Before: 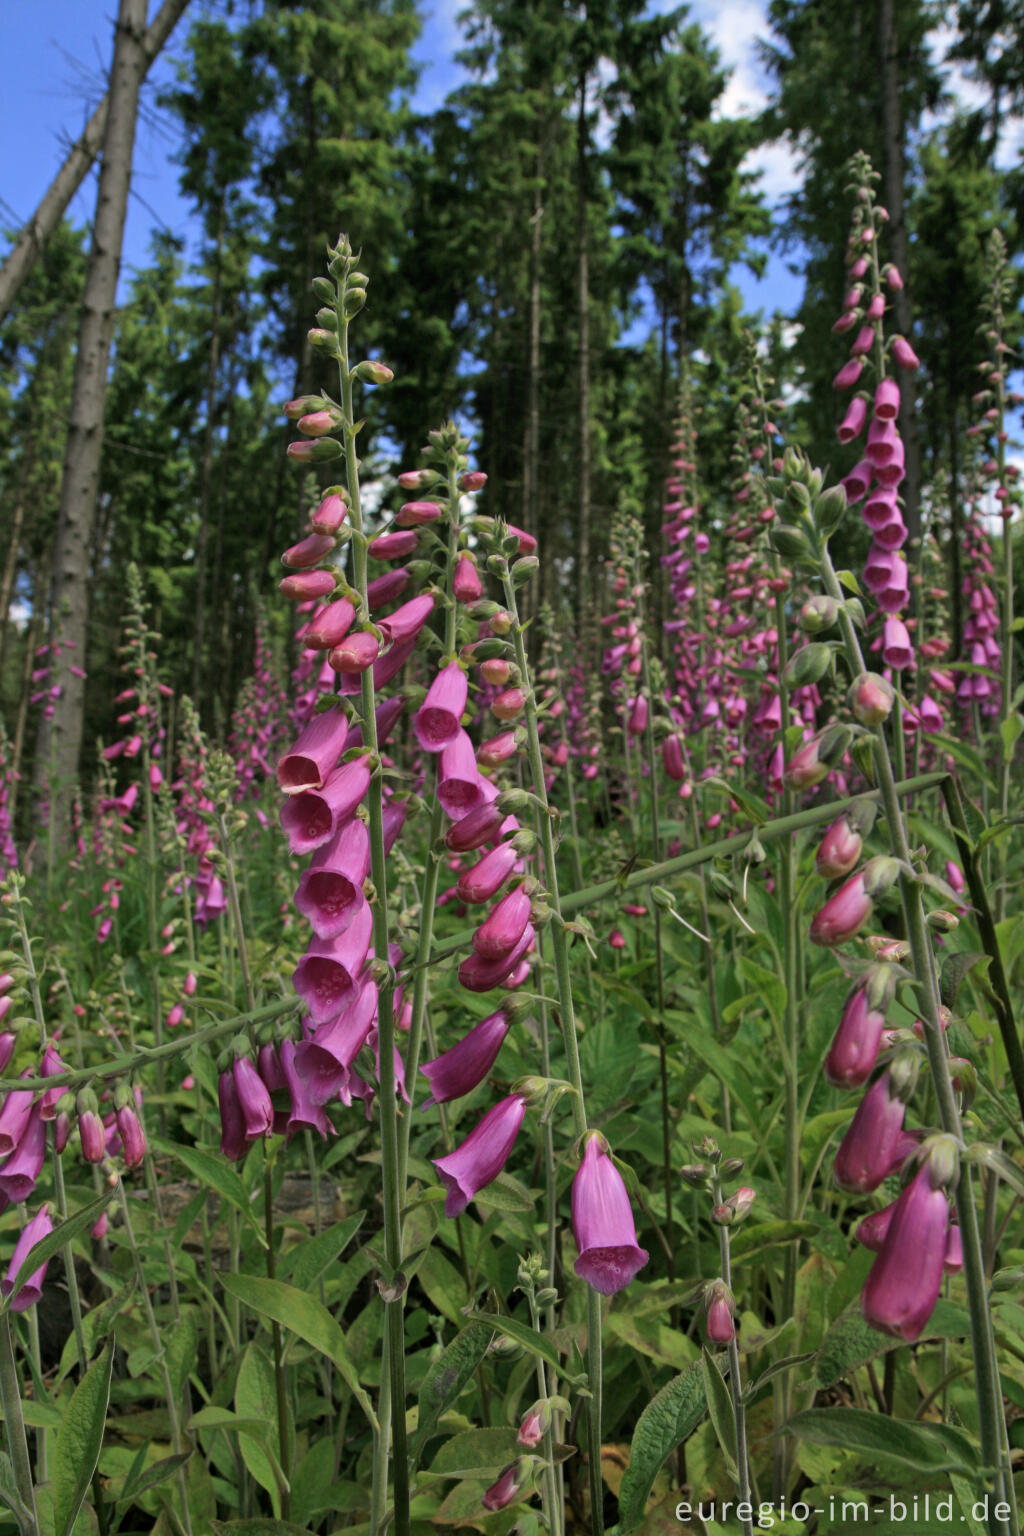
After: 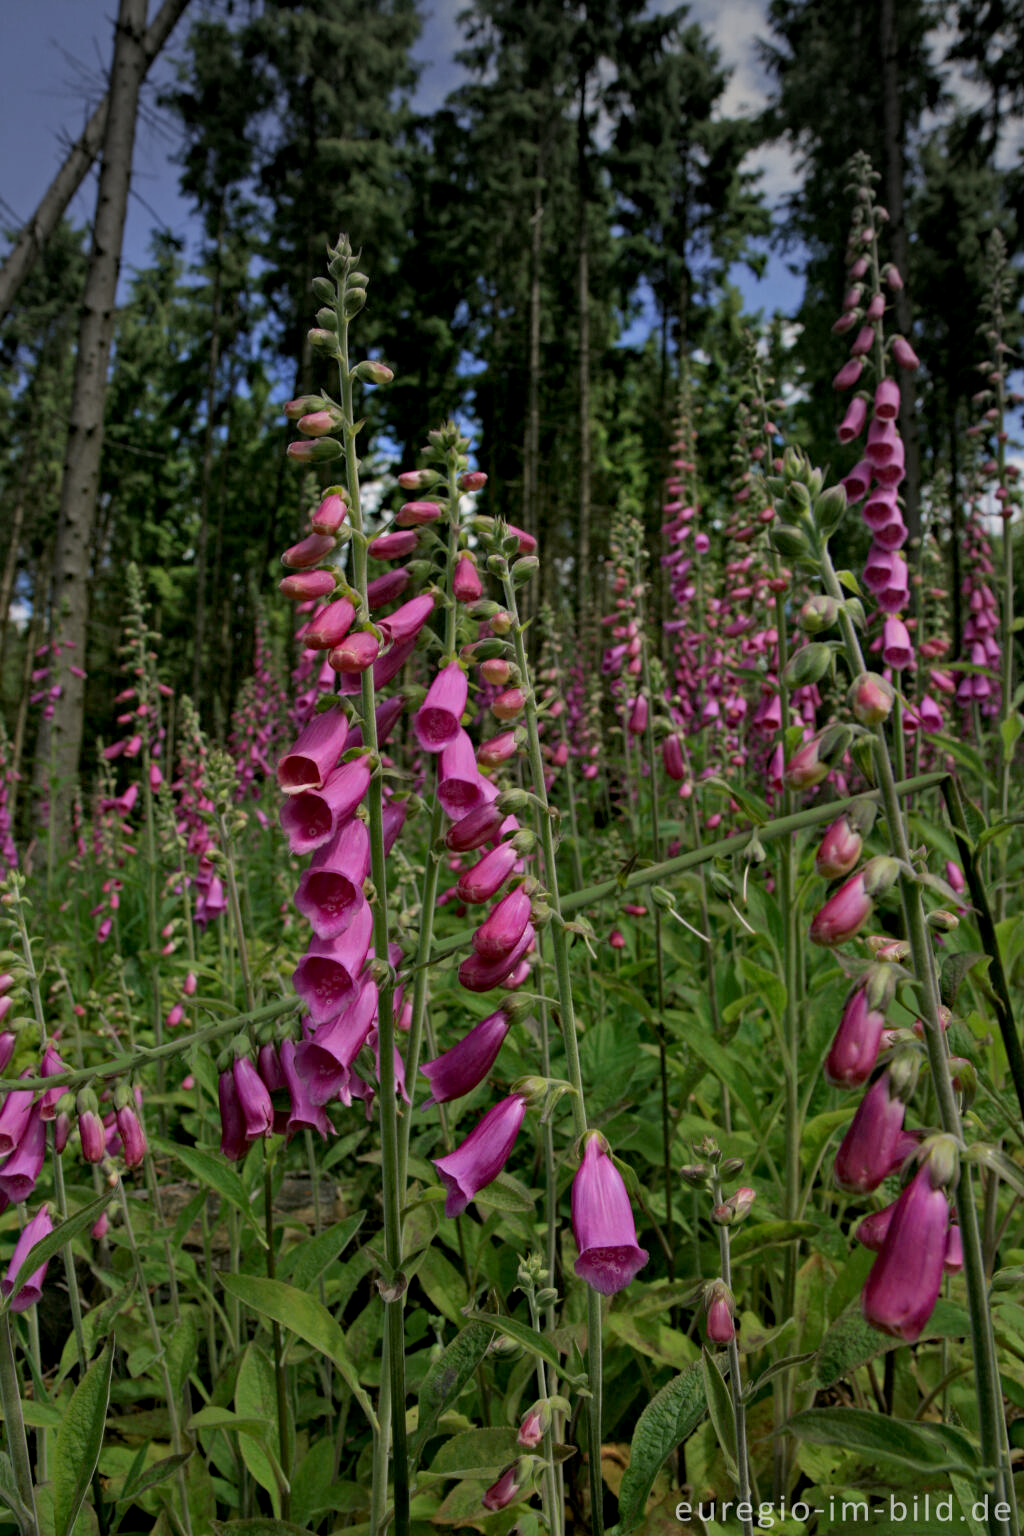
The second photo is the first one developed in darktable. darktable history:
haze removal: strength 0.277, distance 0.244, adaptive false
tone equalizer: edges refinement/feathering 500, mask exposure compensation -1.57 EV, preserve details no
vignetting: center (-0.027, 0.401)
exposure: black level correction 0.006, exposure -0.224 EV, compensate highlight preservation false
